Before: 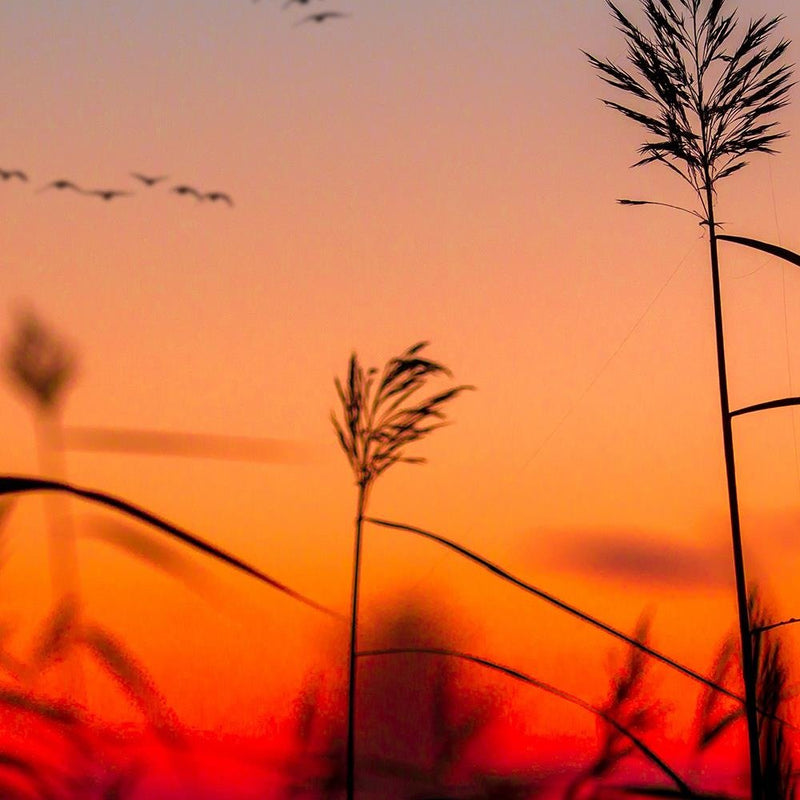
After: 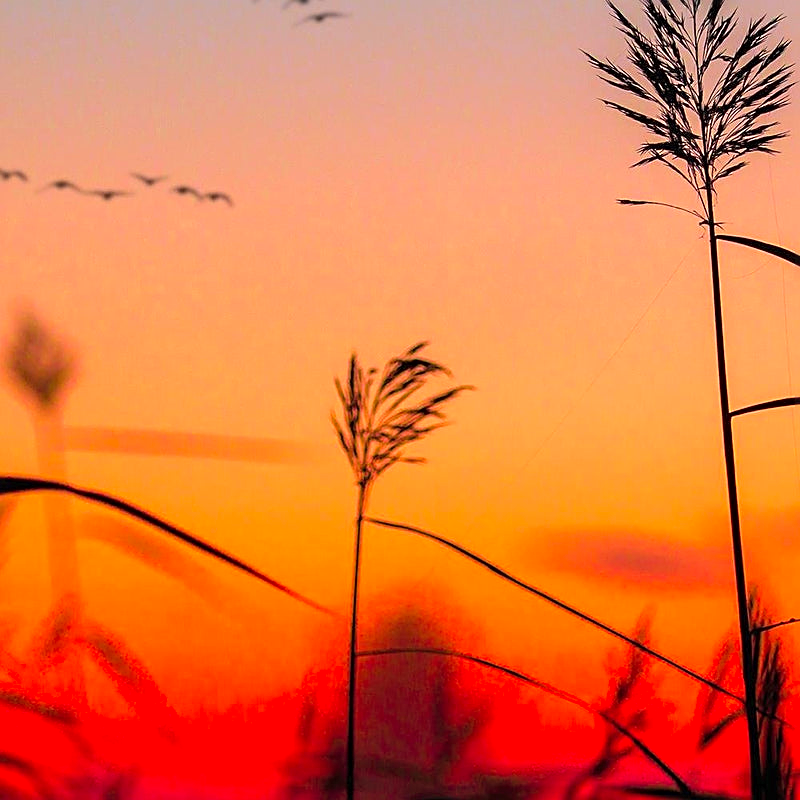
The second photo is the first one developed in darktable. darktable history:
sharpen: amount 0.55
exposure: exposure 0.191 EV, compensate highlight preservation false
contrast brightness saturation: brightness 0.09, saturation 0.19
